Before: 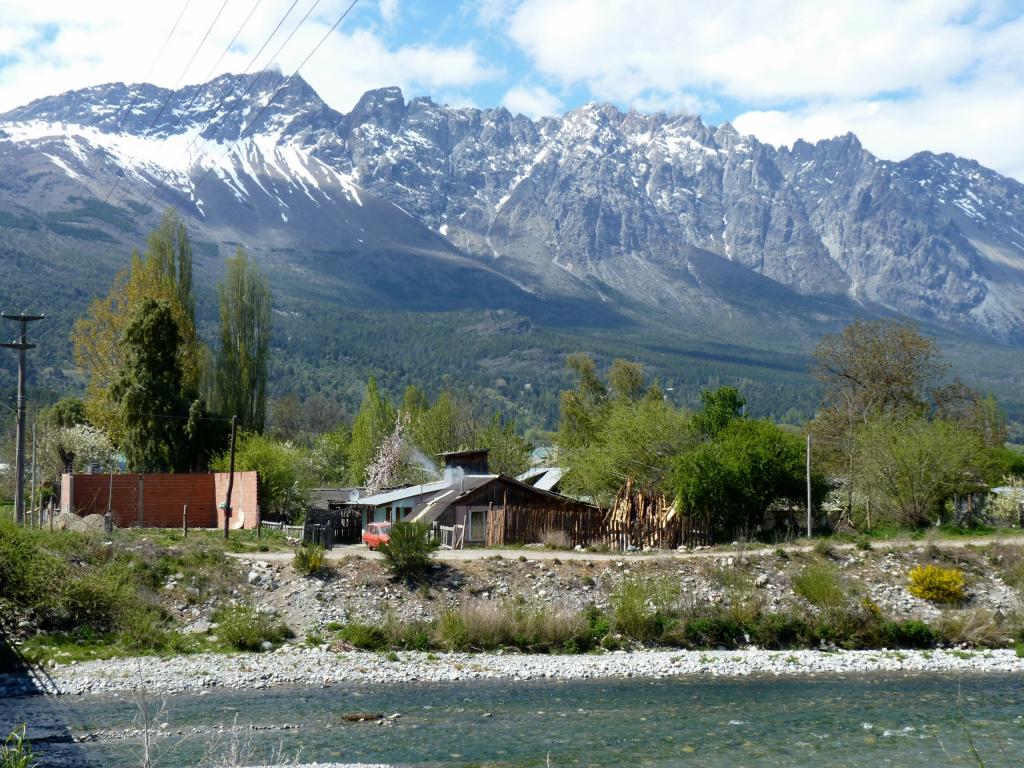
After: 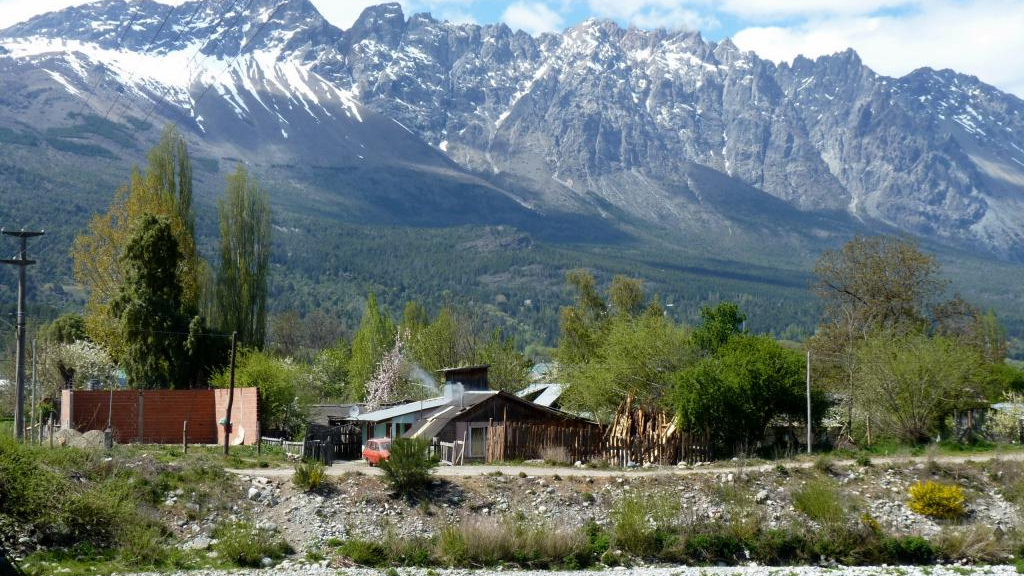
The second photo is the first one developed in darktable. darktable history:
crop: top 11.023%, bottom 13.882%
